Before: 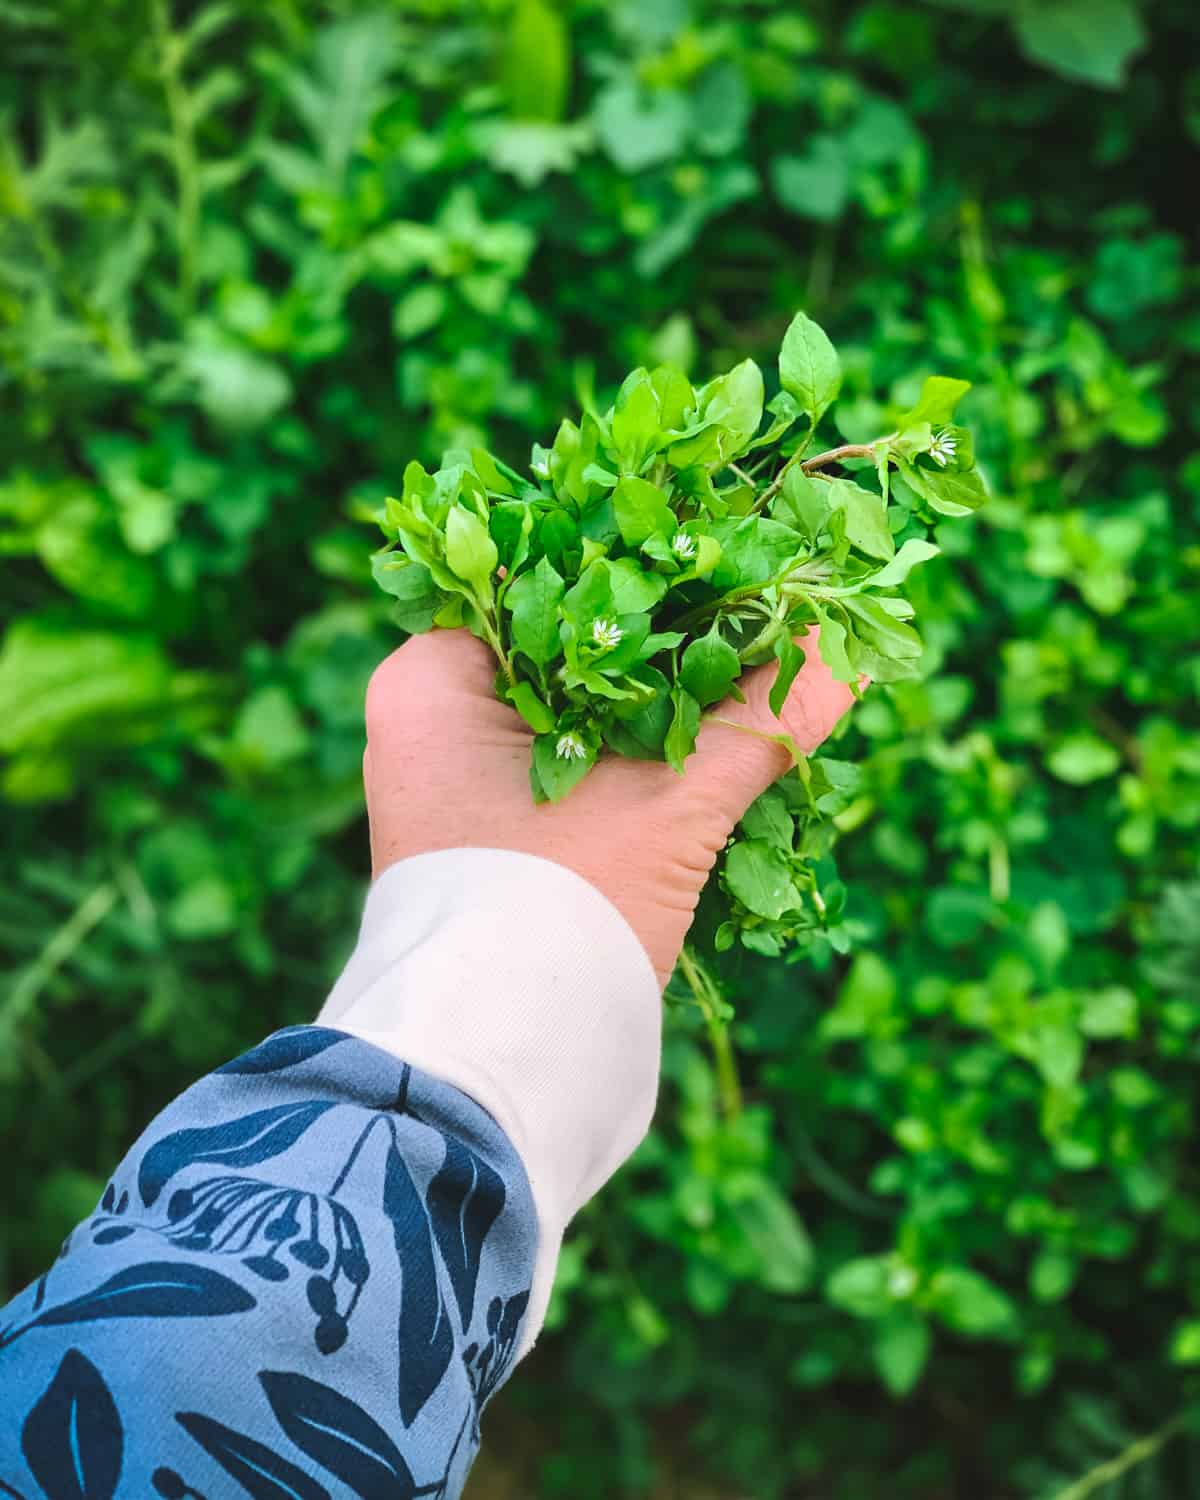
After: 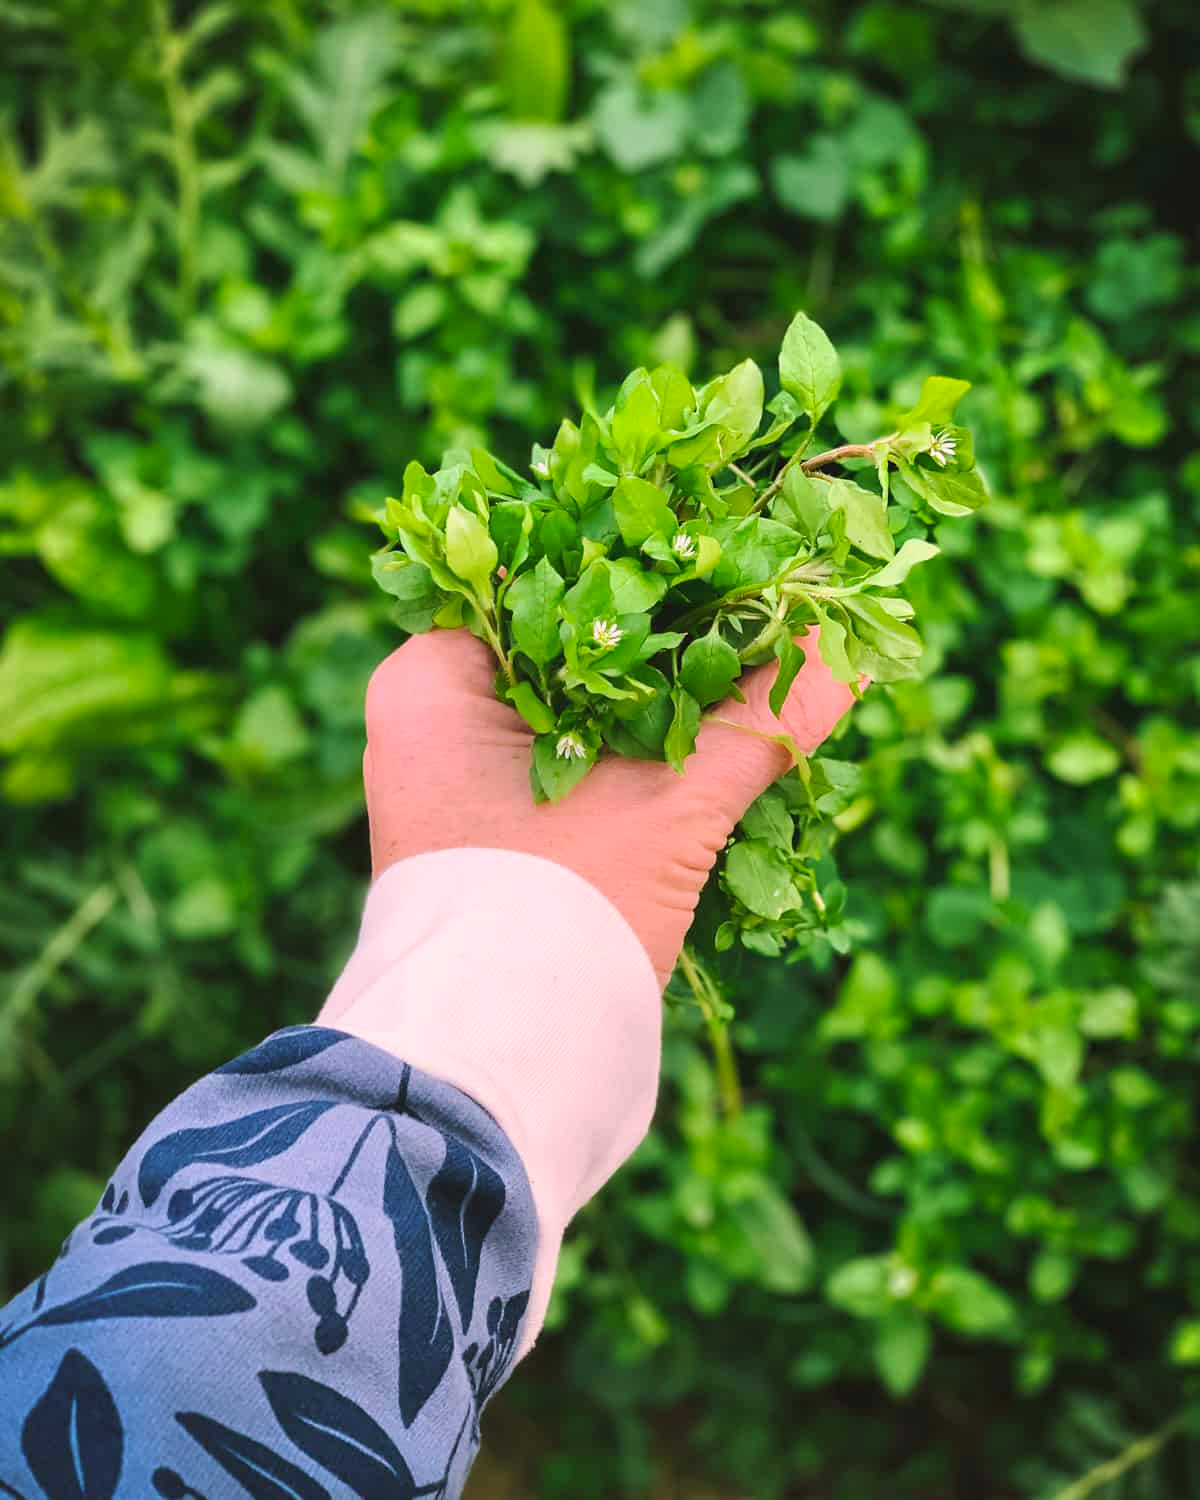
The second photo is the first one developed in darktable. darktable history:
color correction: highlights a* 14.62, highlights b* 4.75
